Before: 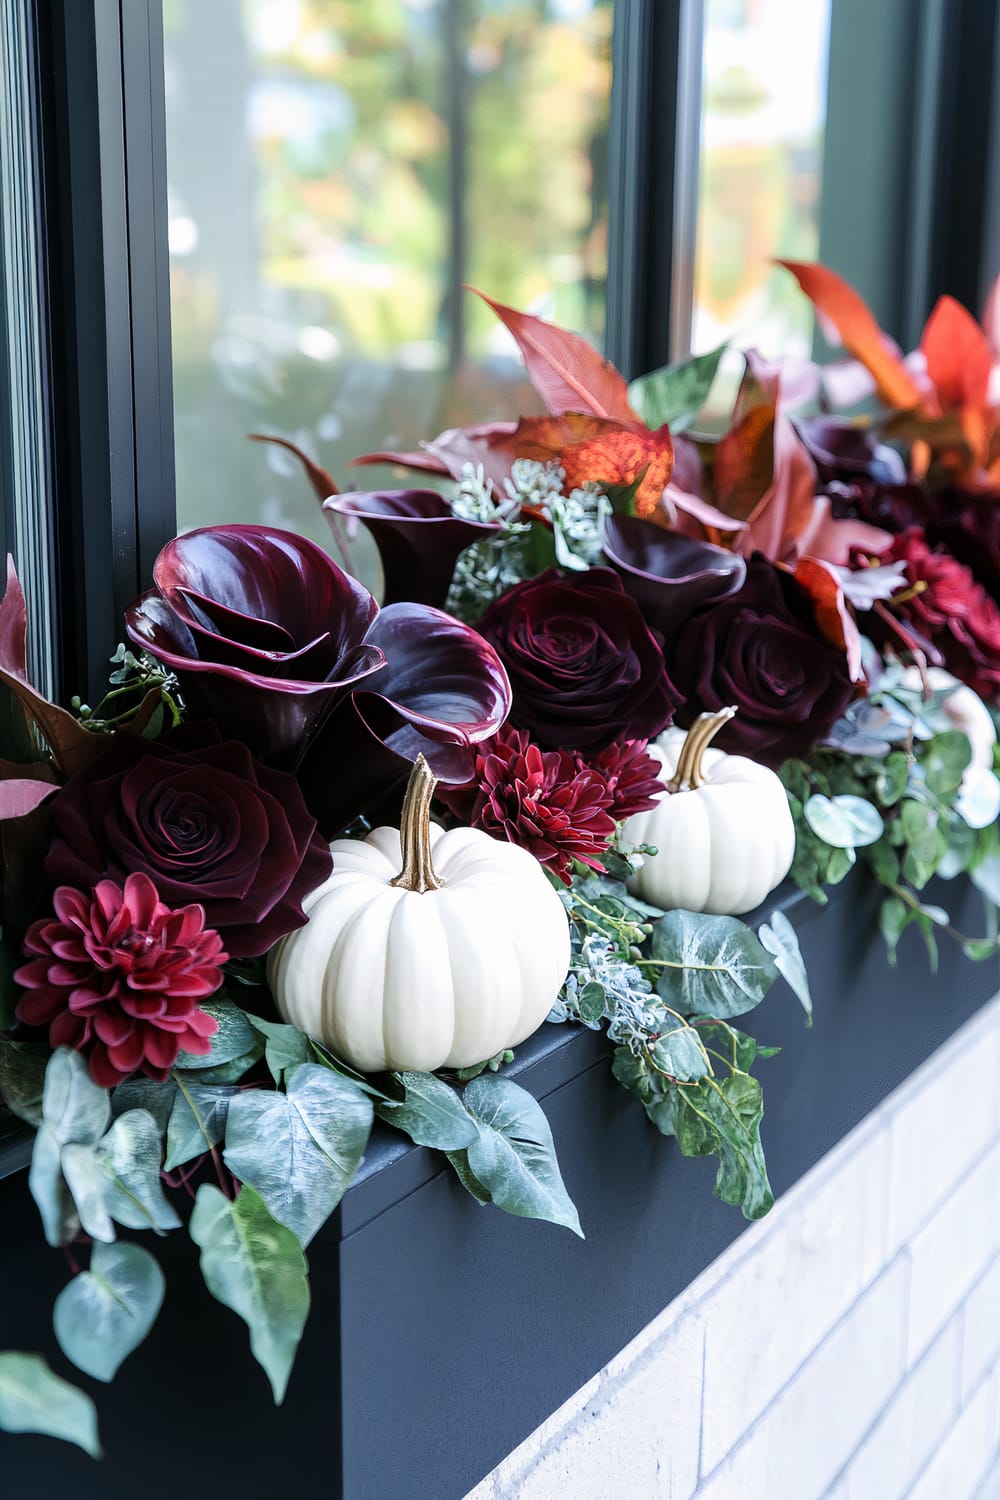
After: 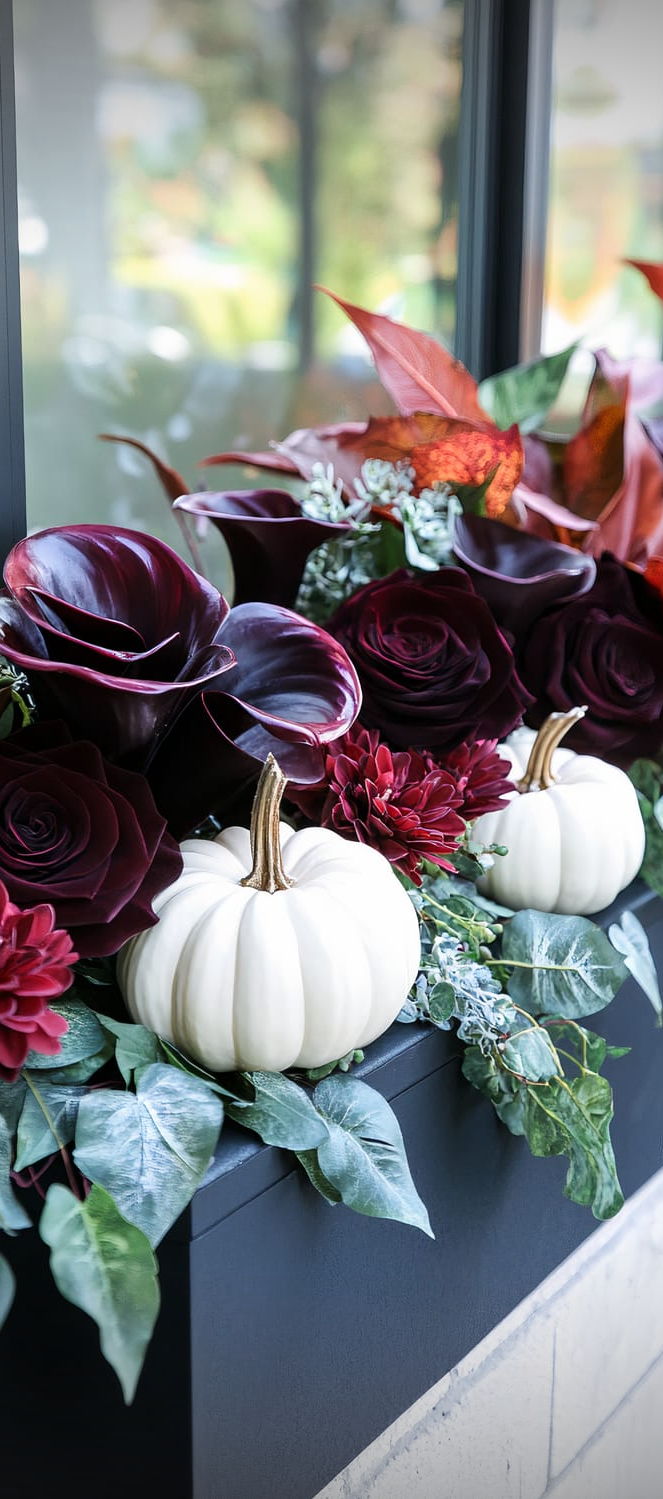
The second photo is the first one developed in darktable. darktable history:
vignetting: fall-off start 100.95%, brightness -0.612, saturation -0.669, width/height ratio 1.311
crop and rotate: left 15.064%, right 18.55%
